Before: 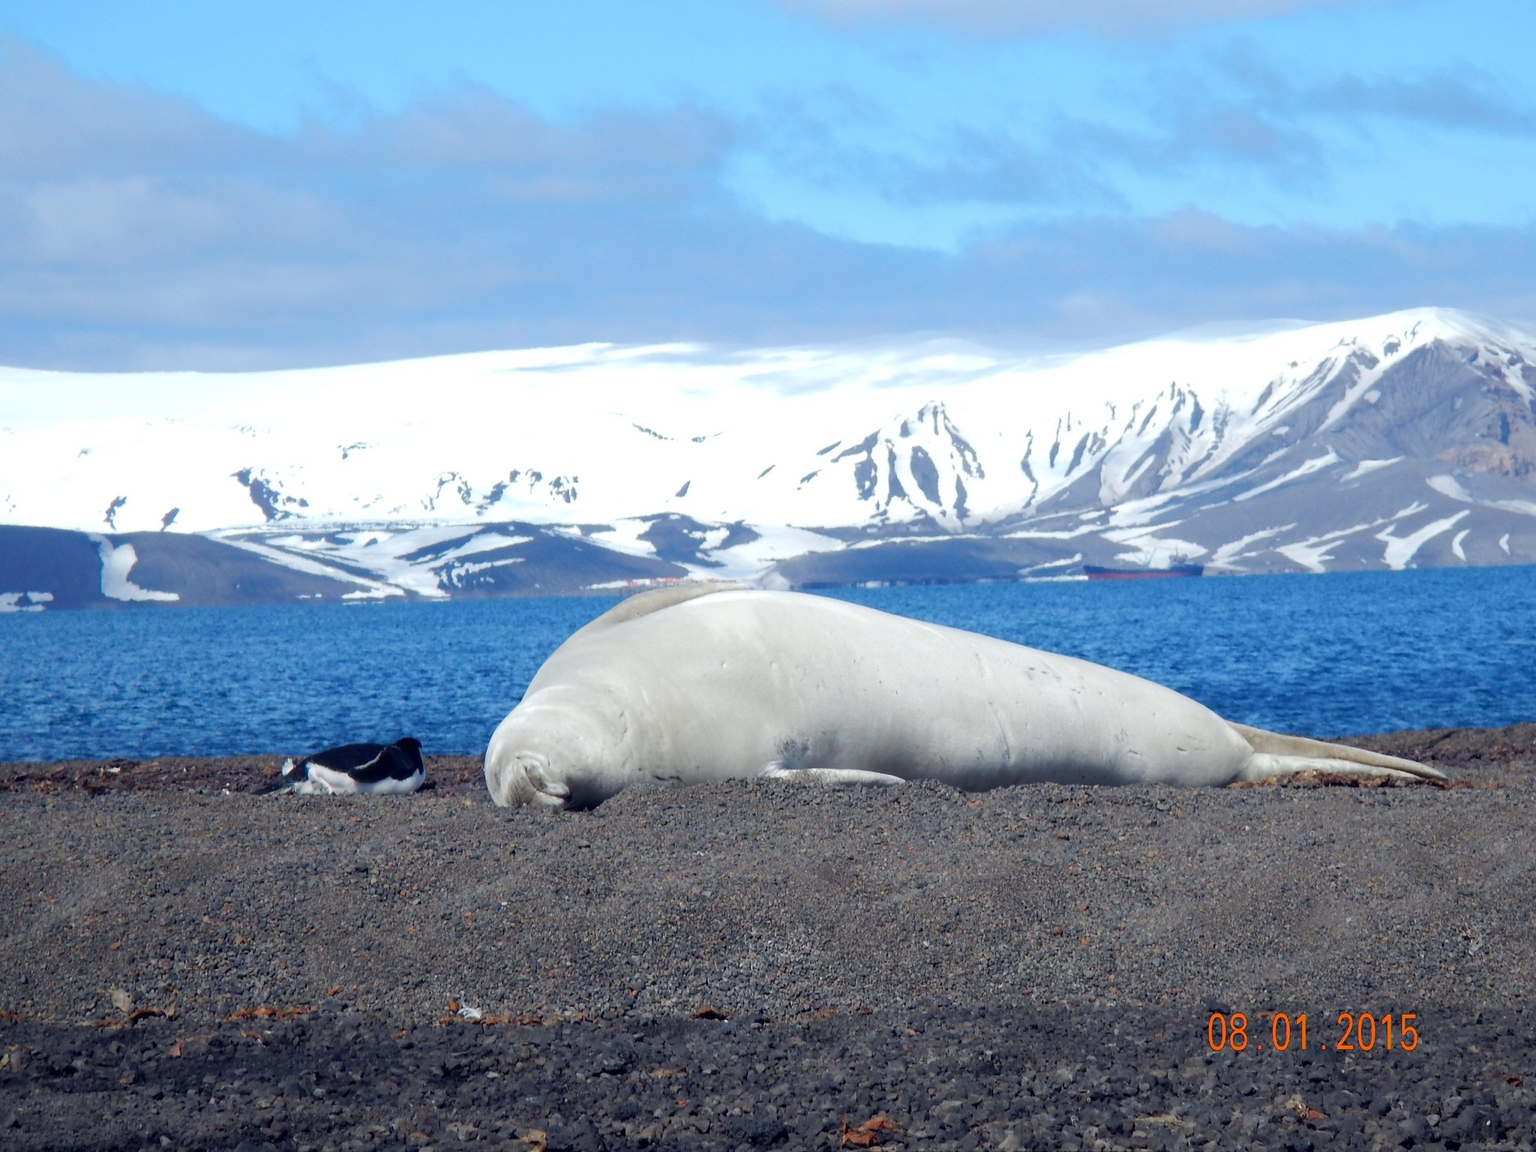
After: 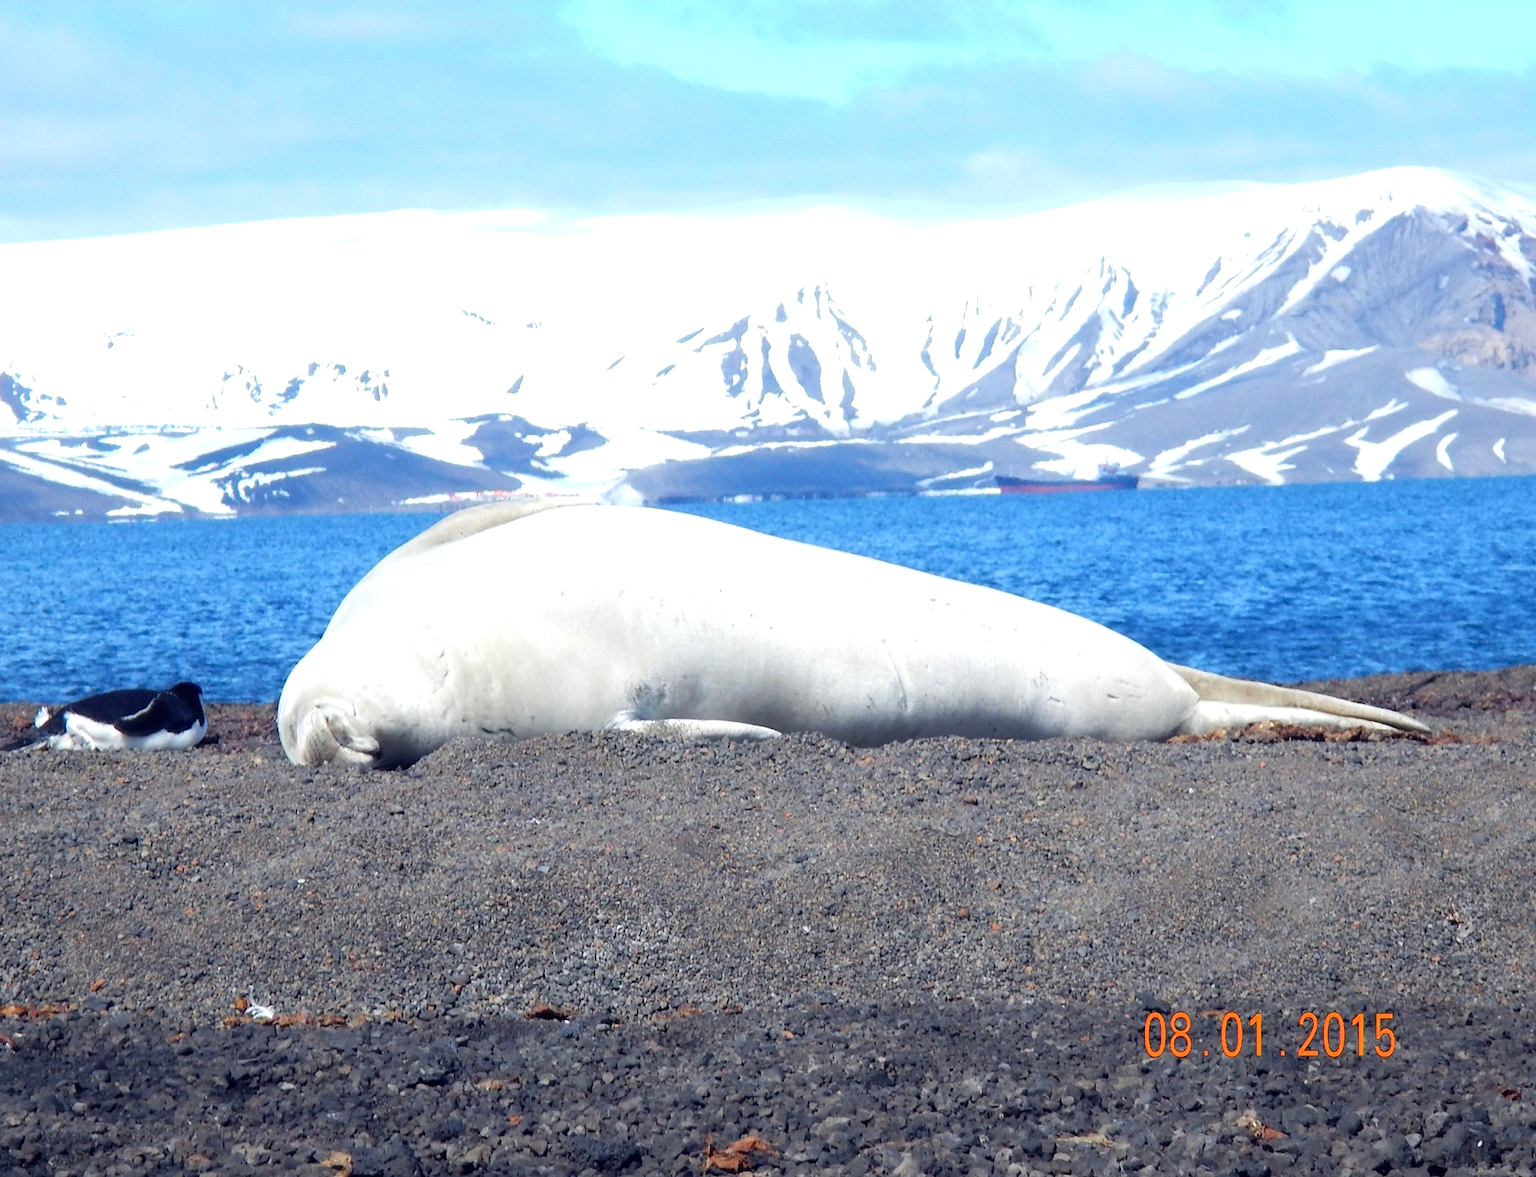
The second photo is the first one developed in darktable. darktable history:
crop: left 16.458%, top 14.587%
exposure: black level correction 0, exposure 0.694 EV, compensate exposure bias true, compensate highlight preservation false
